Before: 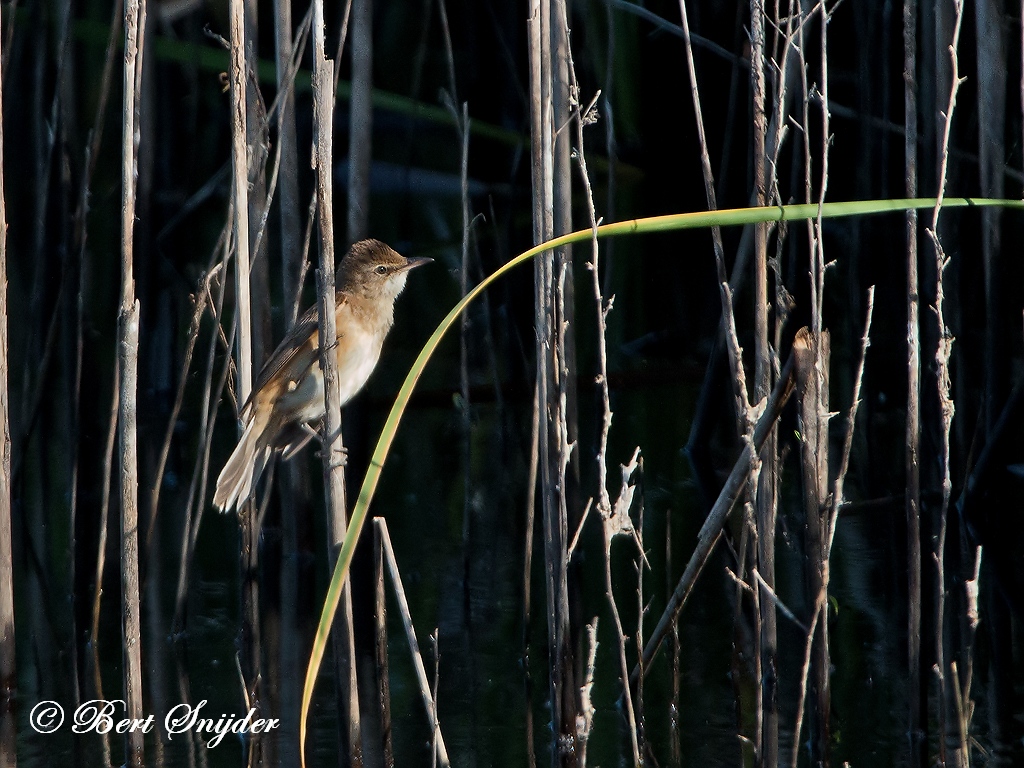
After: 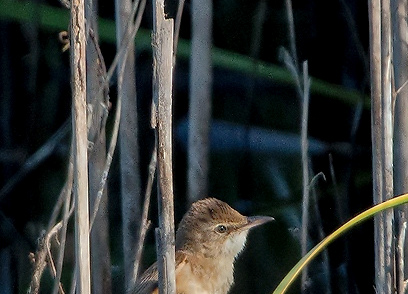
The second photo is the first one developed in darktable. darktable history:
crop: left 15.667%, top 5.452%, right 44.411%, bottom 56.142%
exposure: compensate highlight preservation false
levels: levels [0, 0.498, 0.996]
shadows and highlights: on, module defaults
local contrast: detail 130%
